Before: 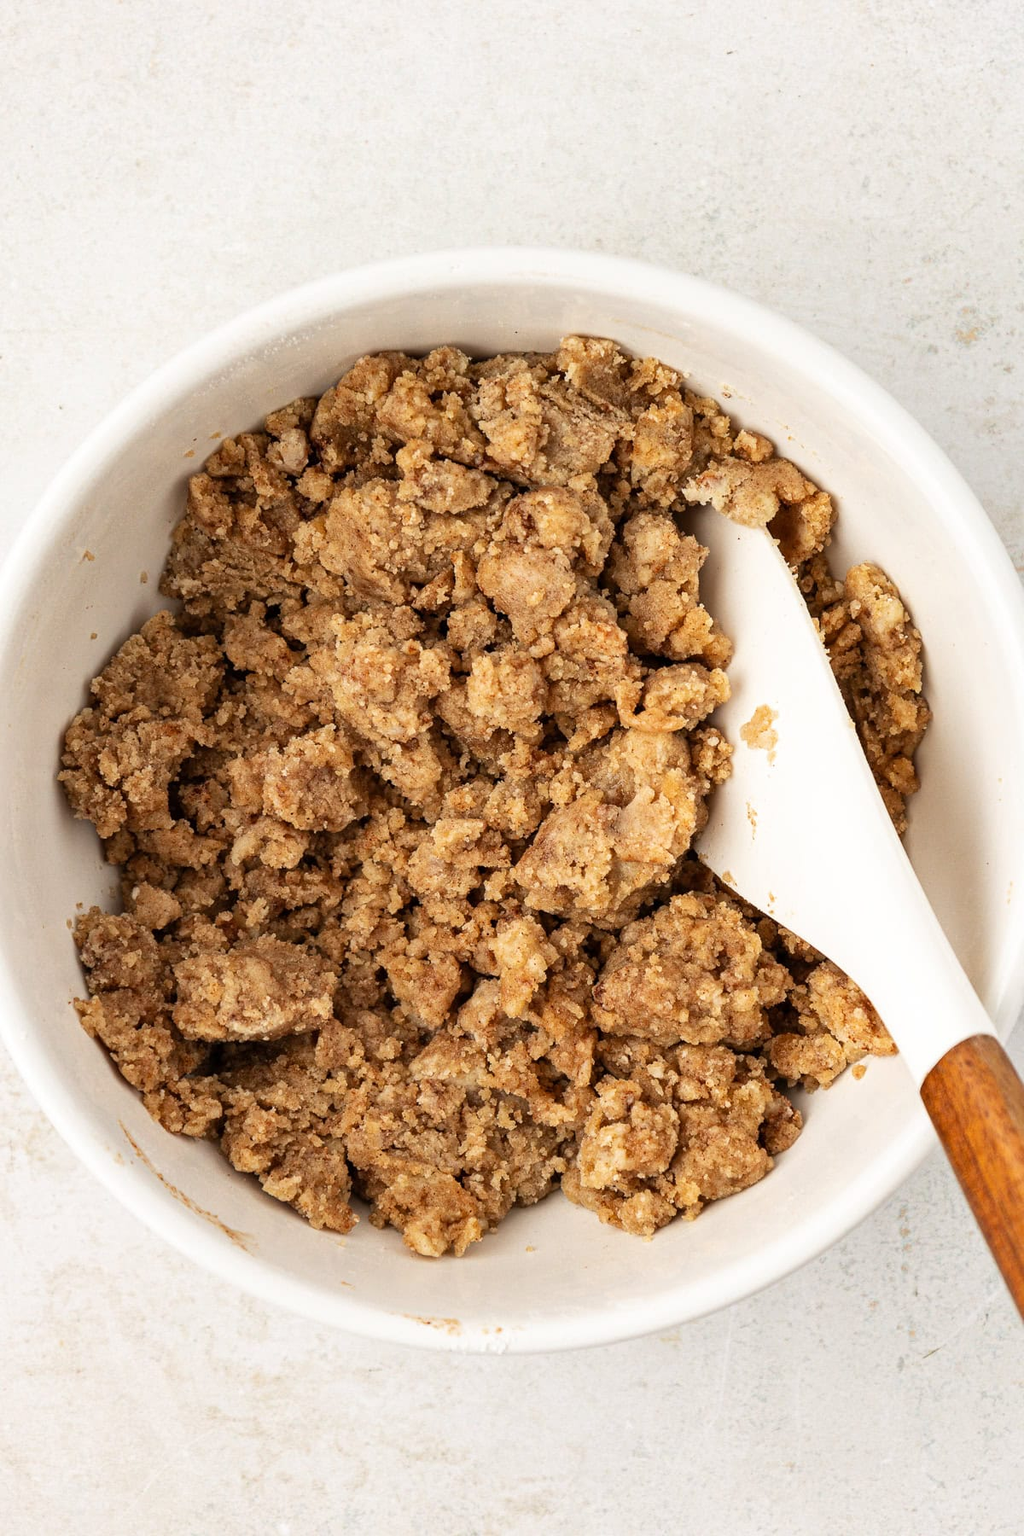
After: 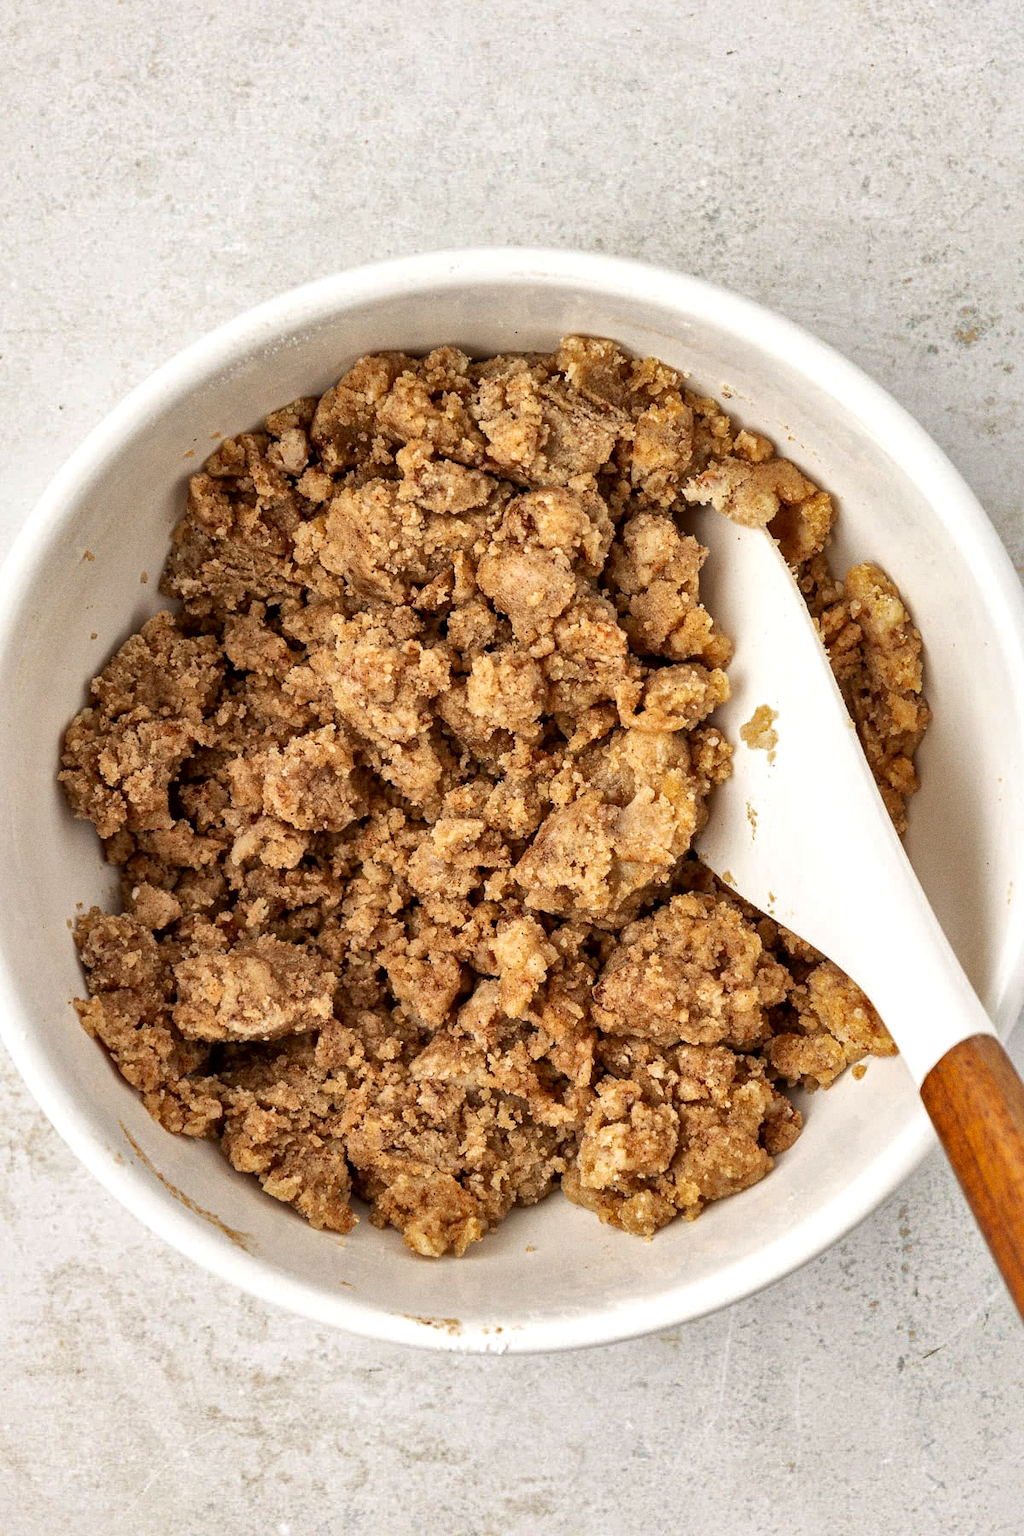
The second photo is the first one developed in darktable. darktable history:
local contrast: mode bilateral grid, contrast 20, coarseness 50, detail 161%, midtone range 0.2
shadows and highlights: on, module defaults
grain: coarseness 0.09 ISO
